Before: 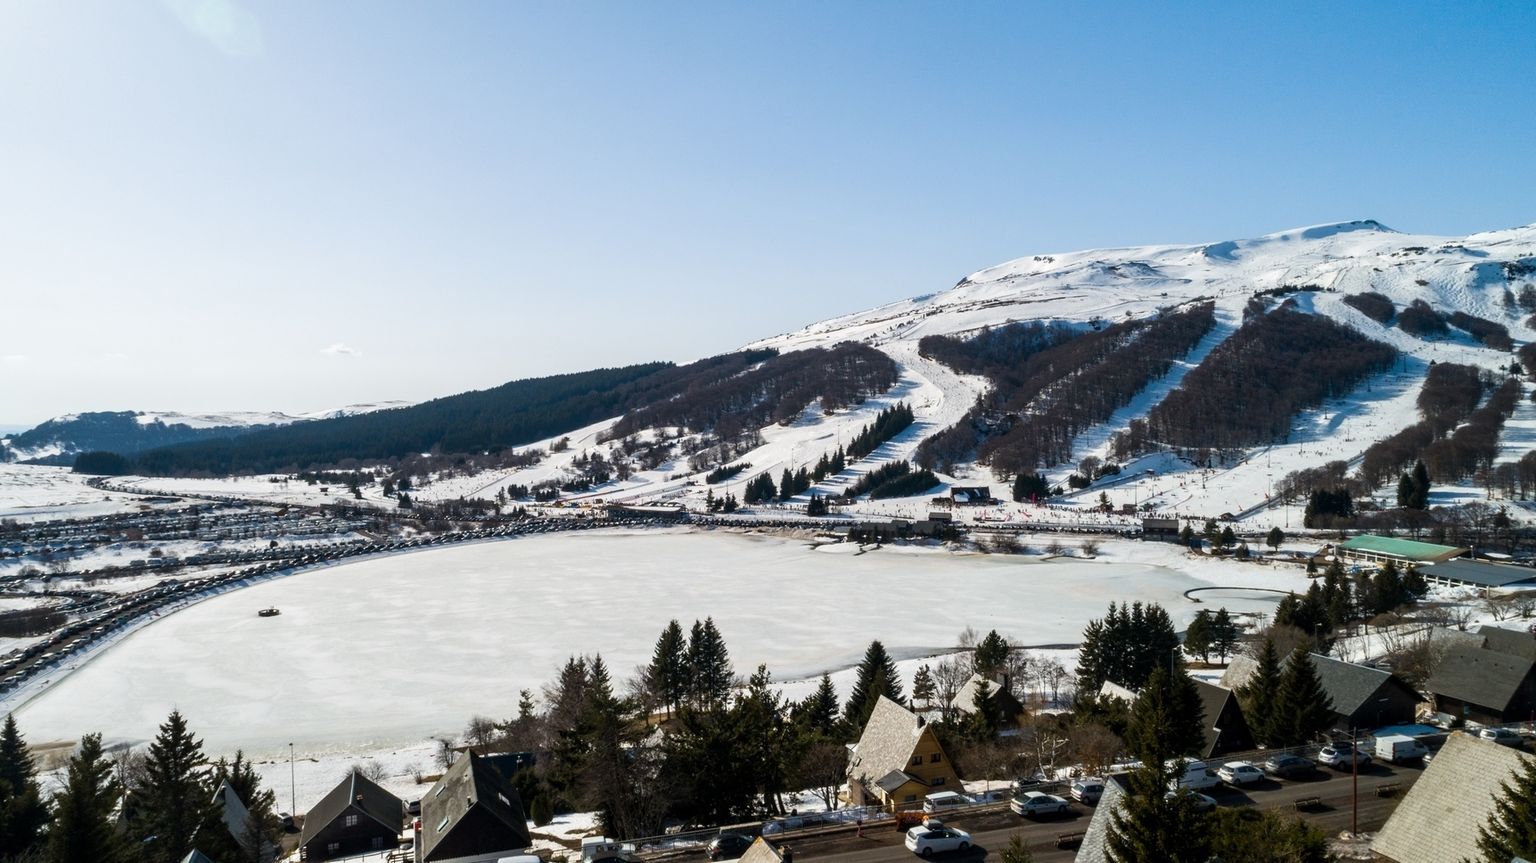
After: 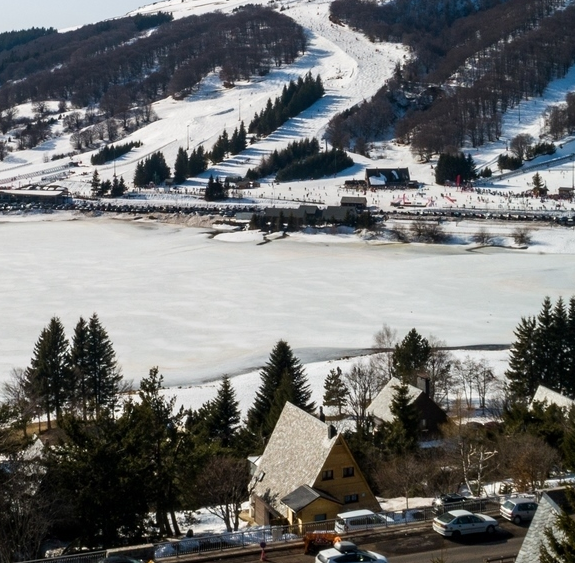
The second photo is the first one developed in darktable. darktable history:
crop: left 40.687%, top 39.086%, right 25.924%, bottom 2.733%
